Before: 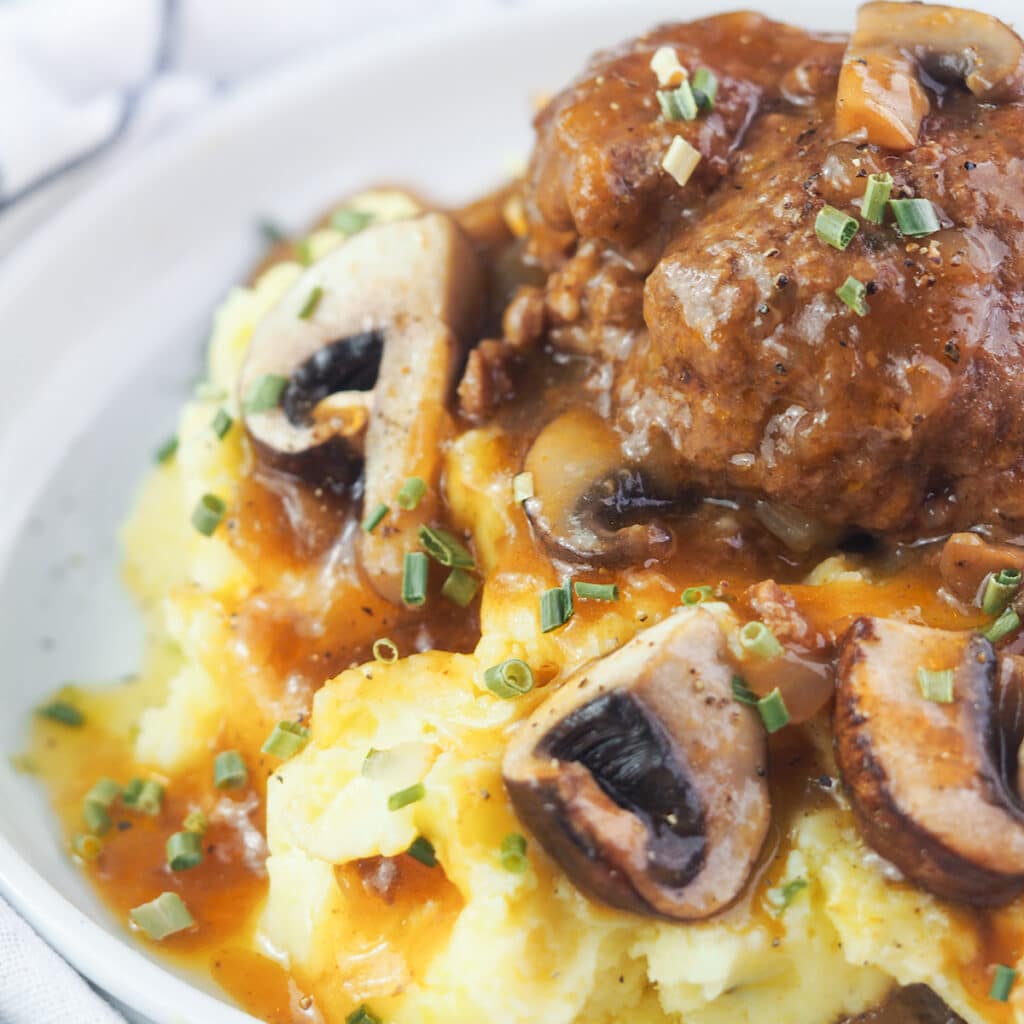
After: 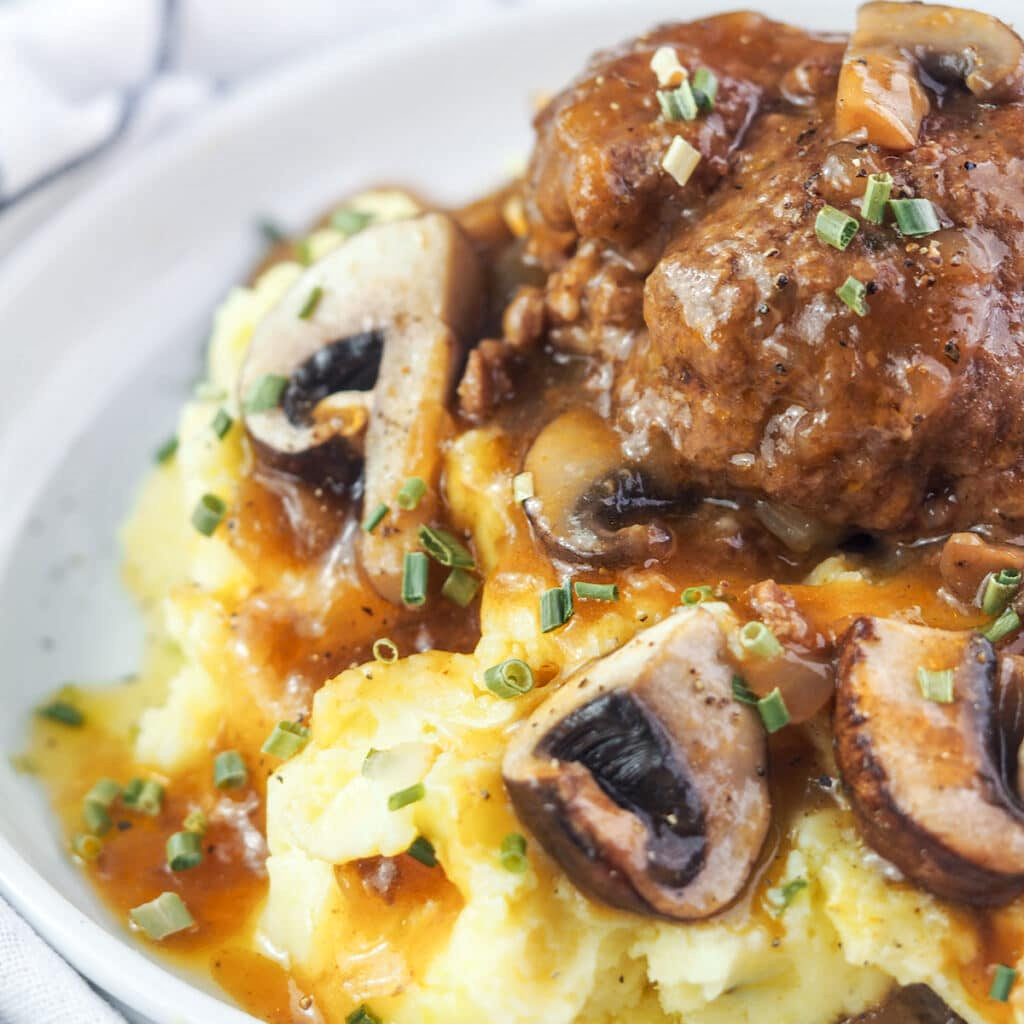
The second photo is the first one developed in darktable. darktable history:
shadows and highlights: shadows 61.52, white point adjustment 0.48, highlights -34.02, compress 84.09%
local contrast: on, module defaults
